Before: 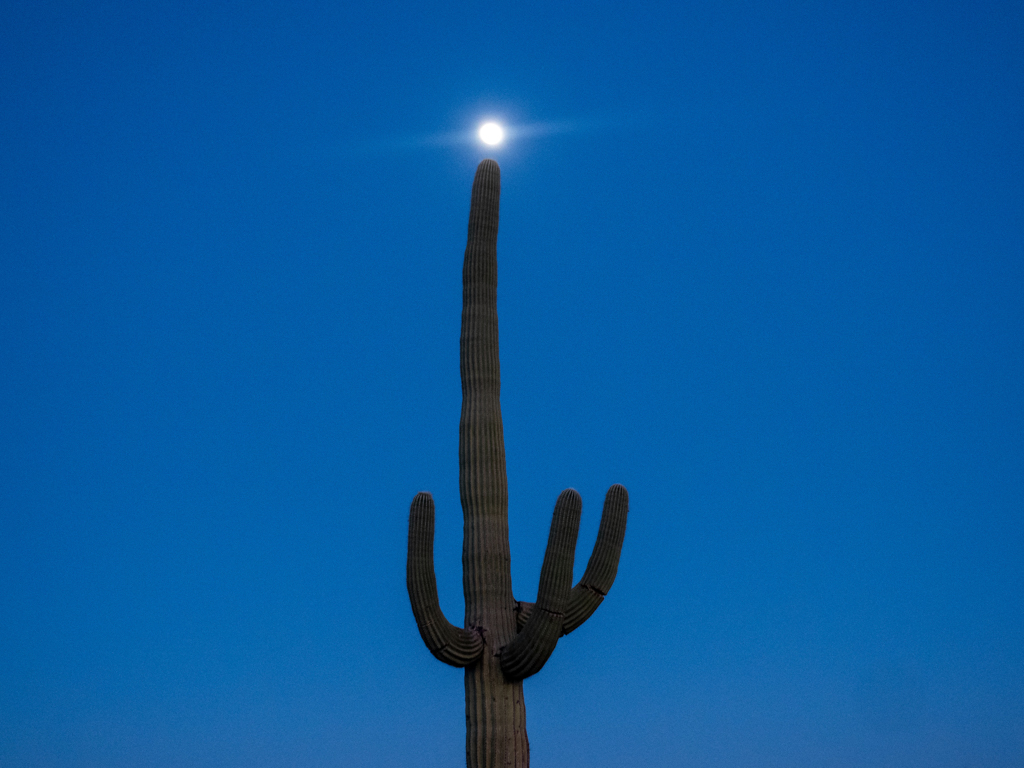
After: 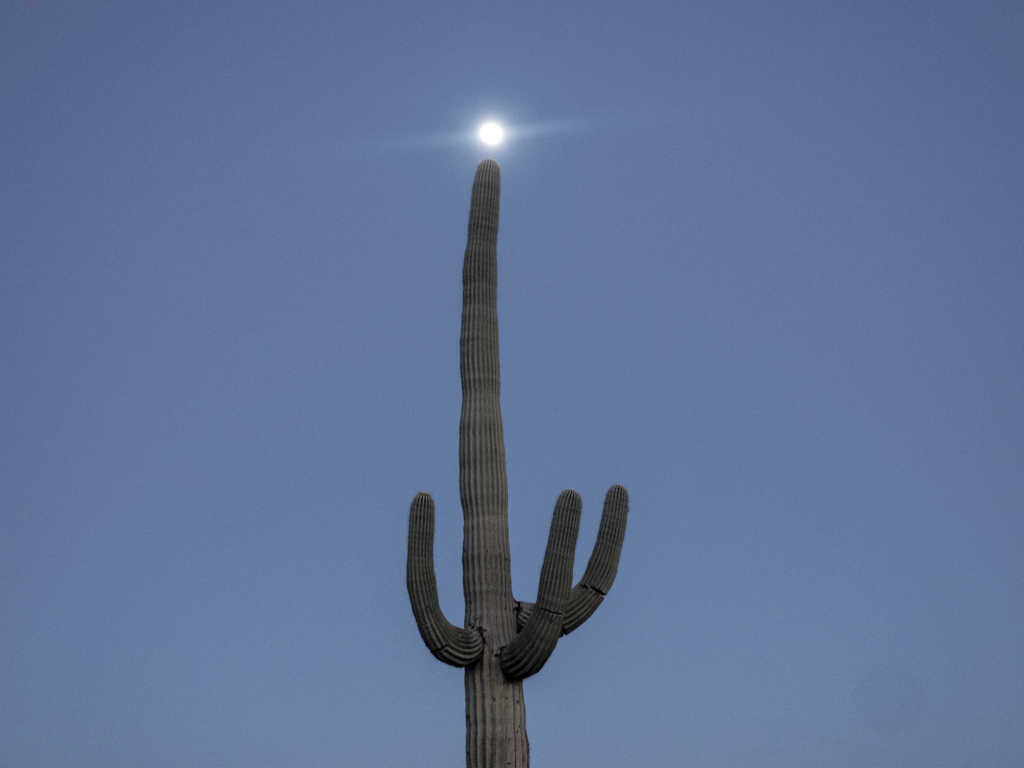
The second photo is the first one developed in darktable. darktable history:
contrast brightness saturation: brightness 0.188, saturation -0.496
